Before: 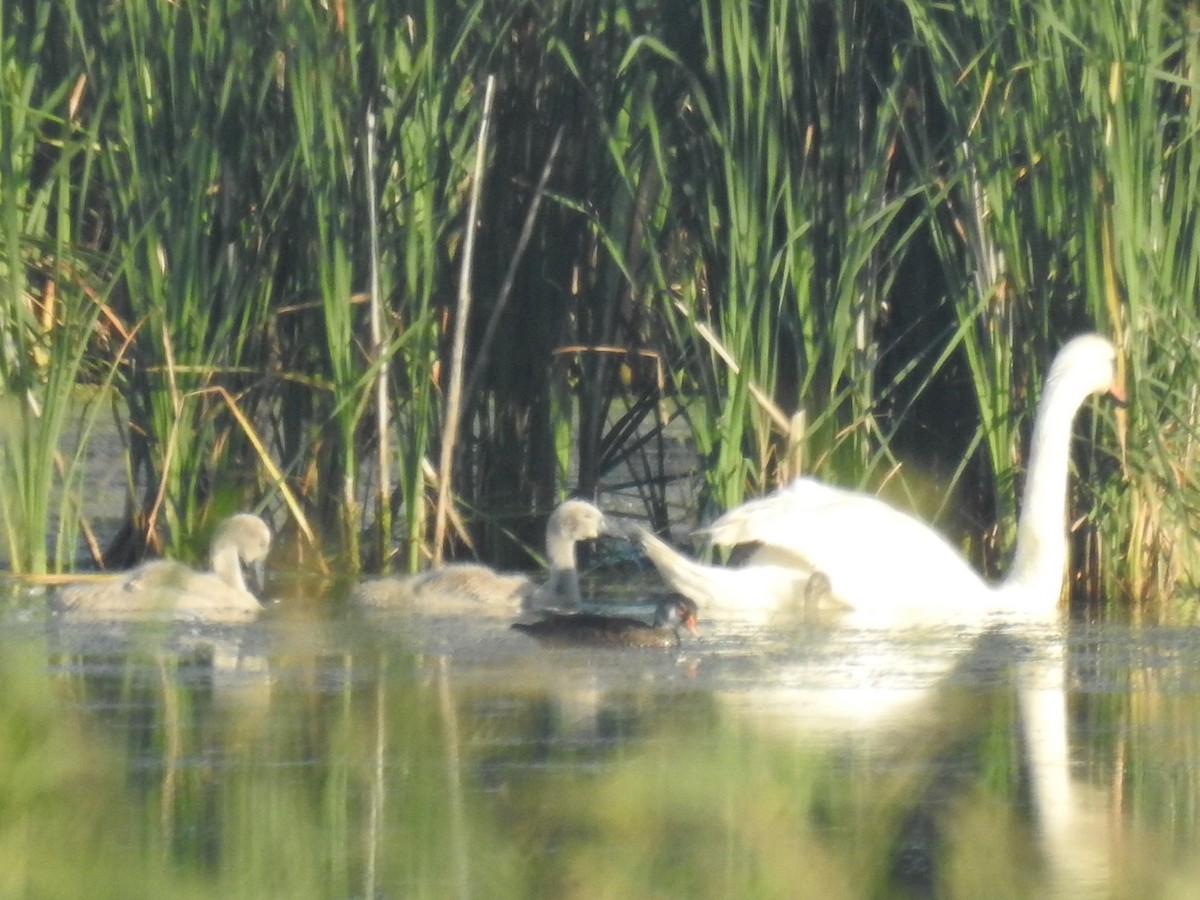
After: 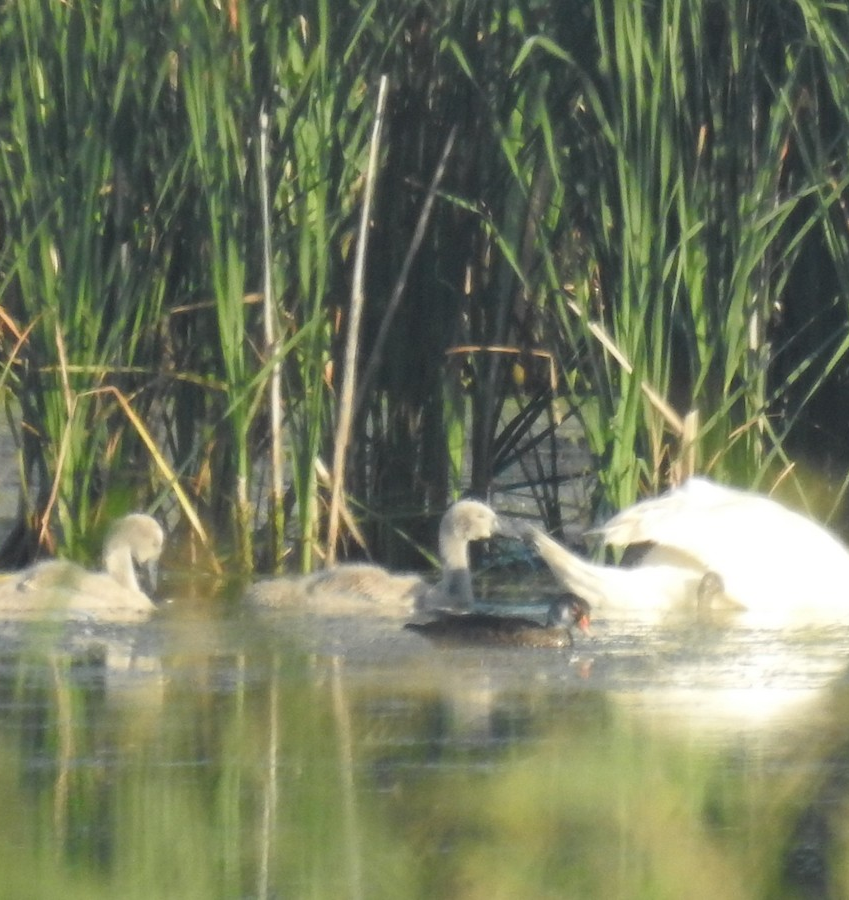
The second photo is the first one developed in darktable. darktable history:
crop and rotate: left 8.994%, right 20.24%
